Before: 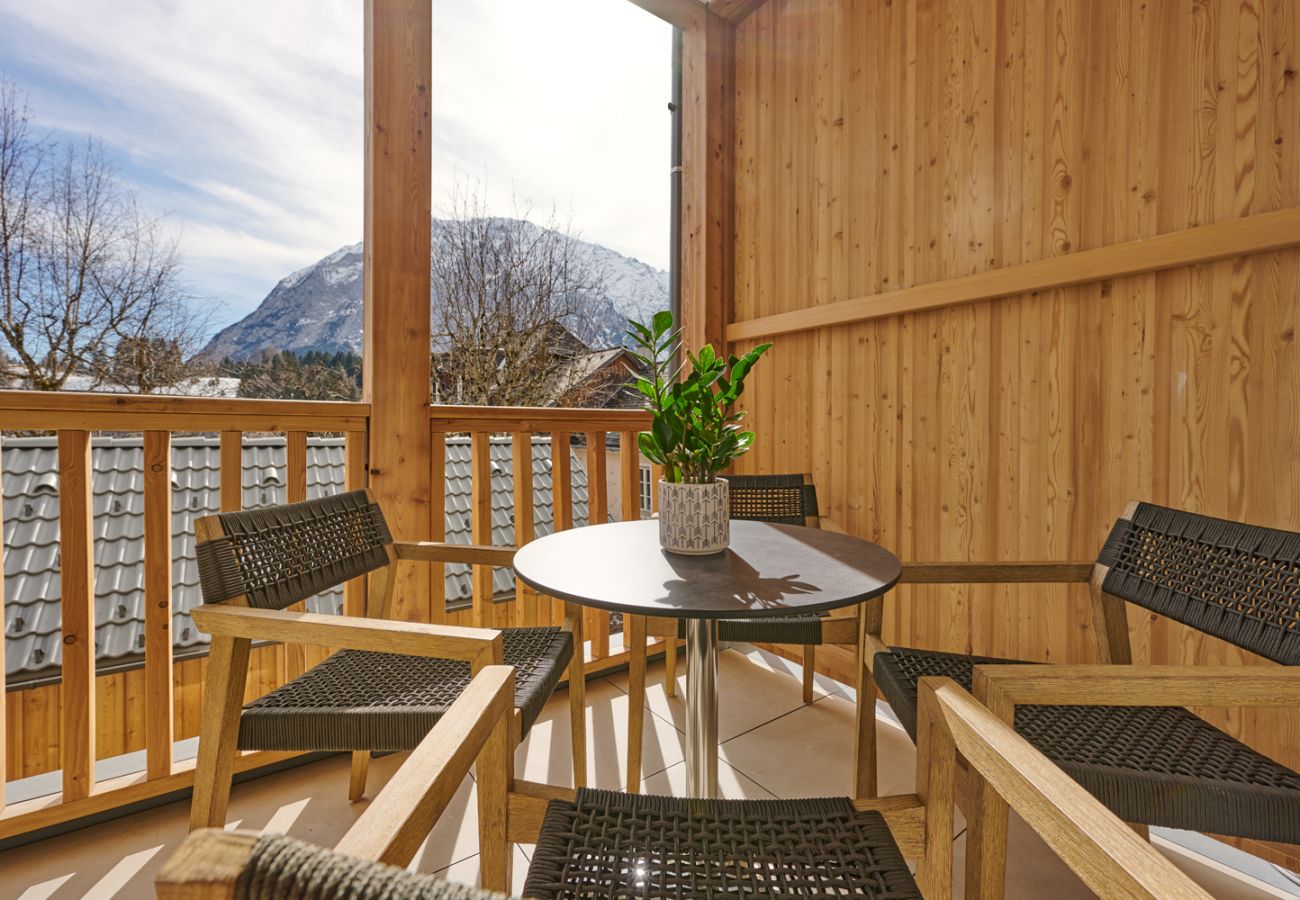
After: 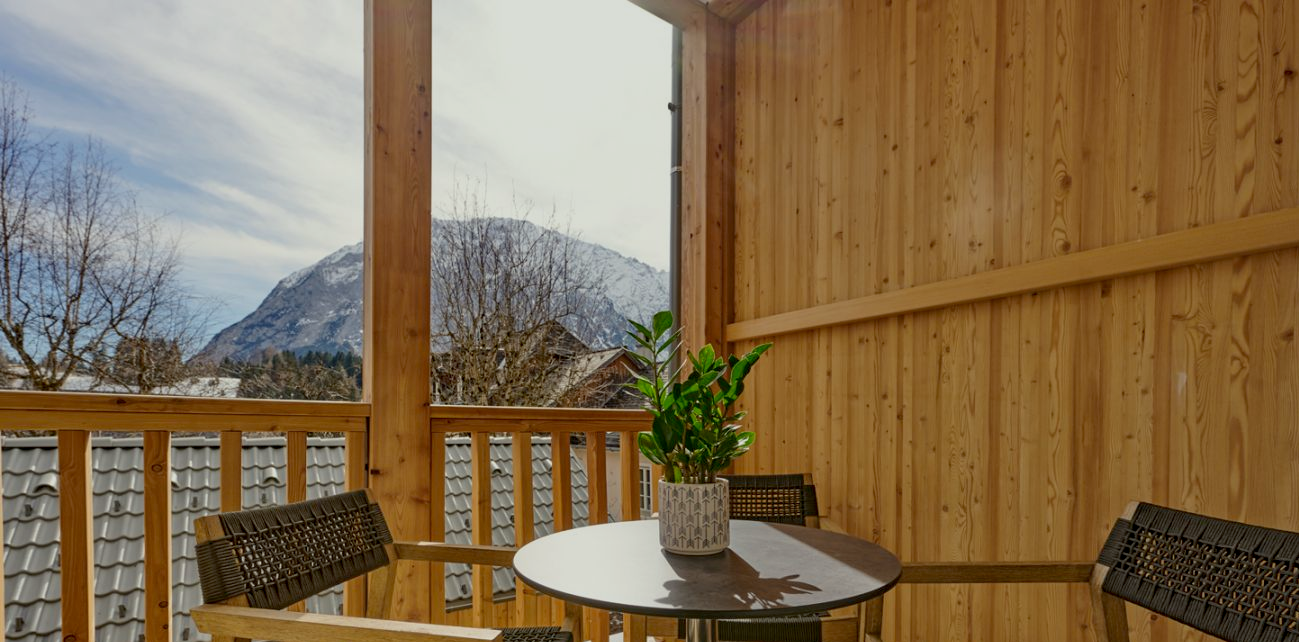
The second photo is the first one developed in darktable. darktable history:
exposure: black level correction 0.011, exposure -0.478 EV, compensate highlight preservation false
color correction: highlights a* -2.68, highlights b* 2.57
crop: bottom 28.576%
